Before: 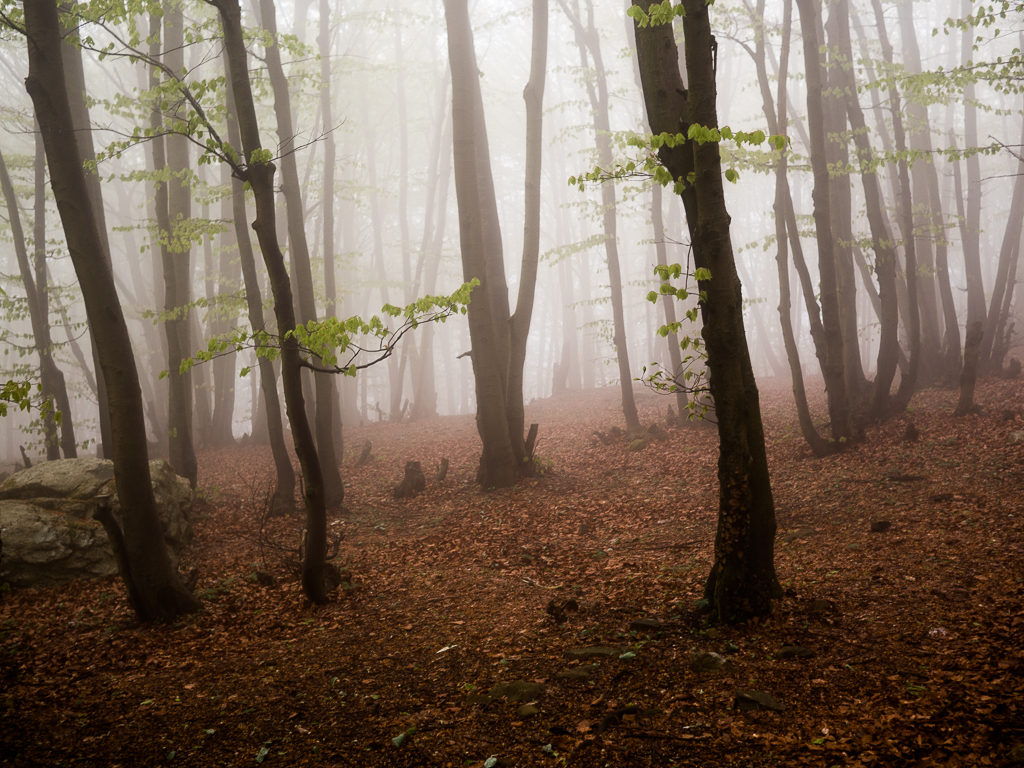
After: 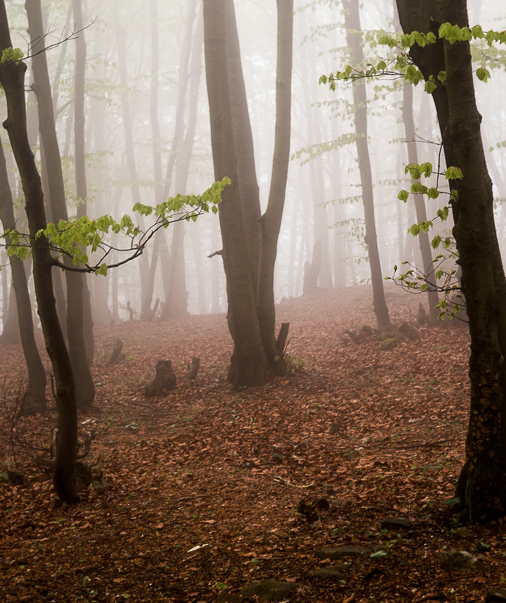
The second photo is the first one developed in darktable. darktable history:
contrast equalizer: octaves 7, y [[0.6 ×6], [0.55 ×6], [0 ×6], [0 ×6], [0 ×6]], mix 0.3
crop and rotate: angle 0.02°, left 24.353%, top 13.219%, right 26.156%, bottom 8.224%
